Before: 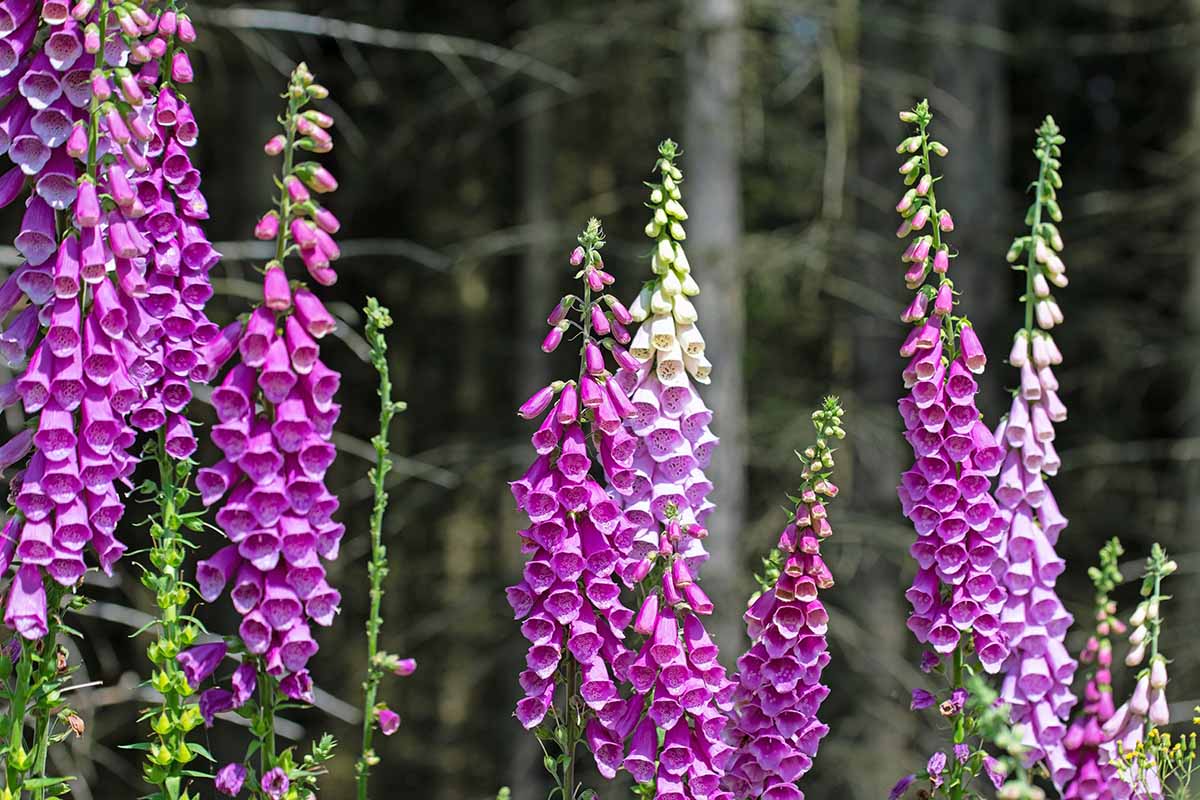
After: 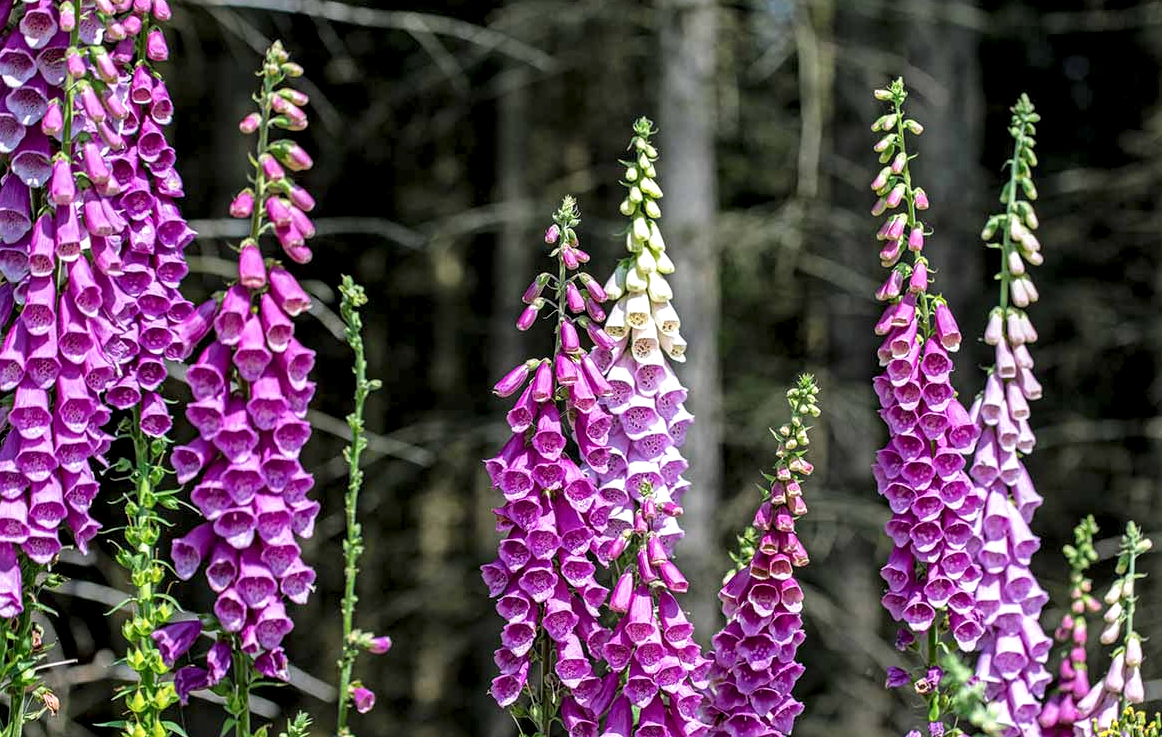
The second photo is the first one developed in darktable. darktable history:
exposure: exposure -0.216 EV, compensate highlight preservation false
crop: left 2.153%, top 2.796%, right 0.959%, bottom 4.959%
tone equalizer: on, module defaults
local contrast: detail 161%
